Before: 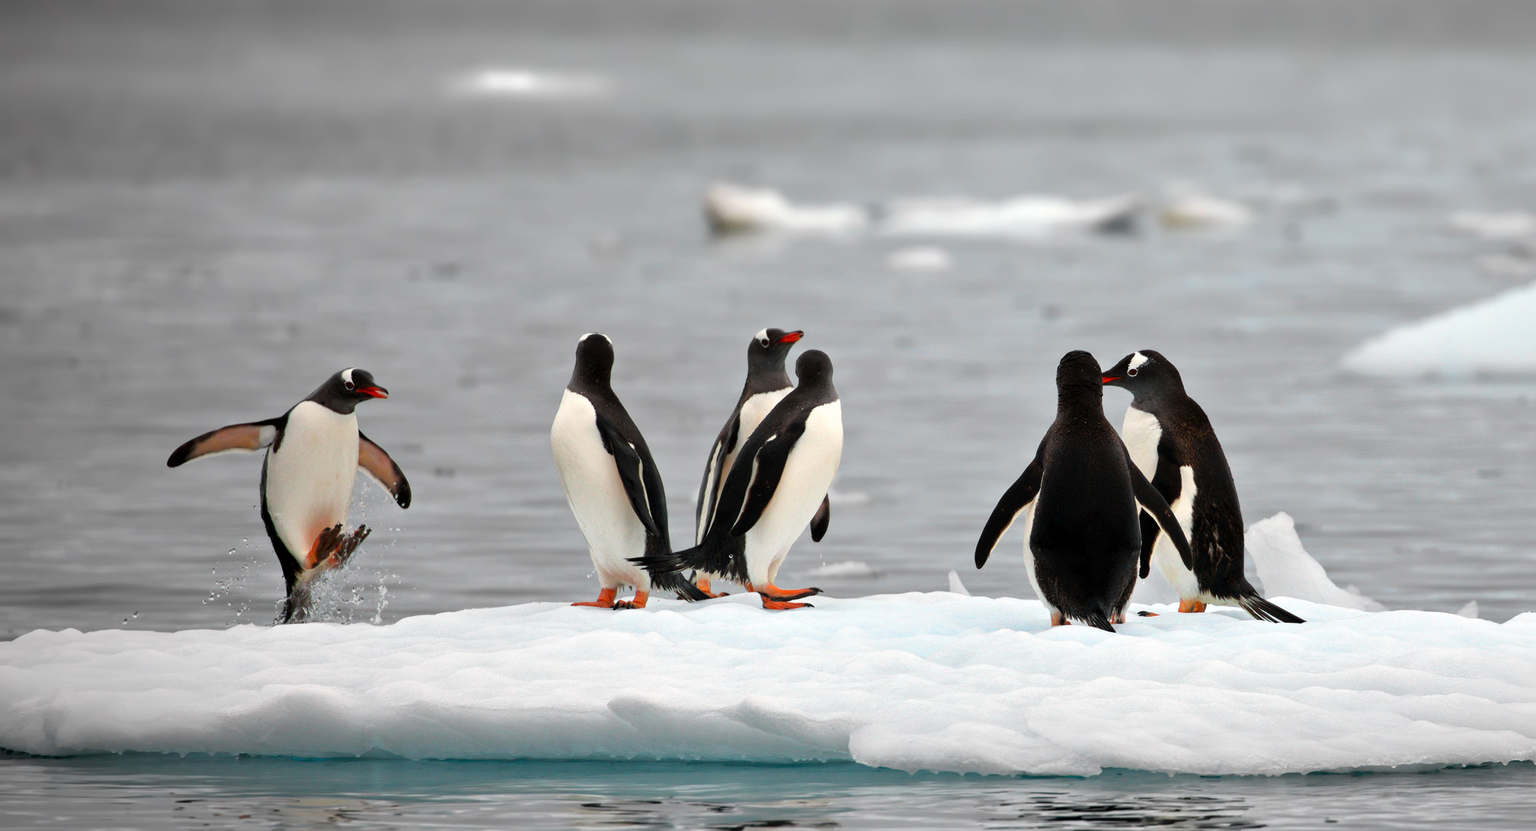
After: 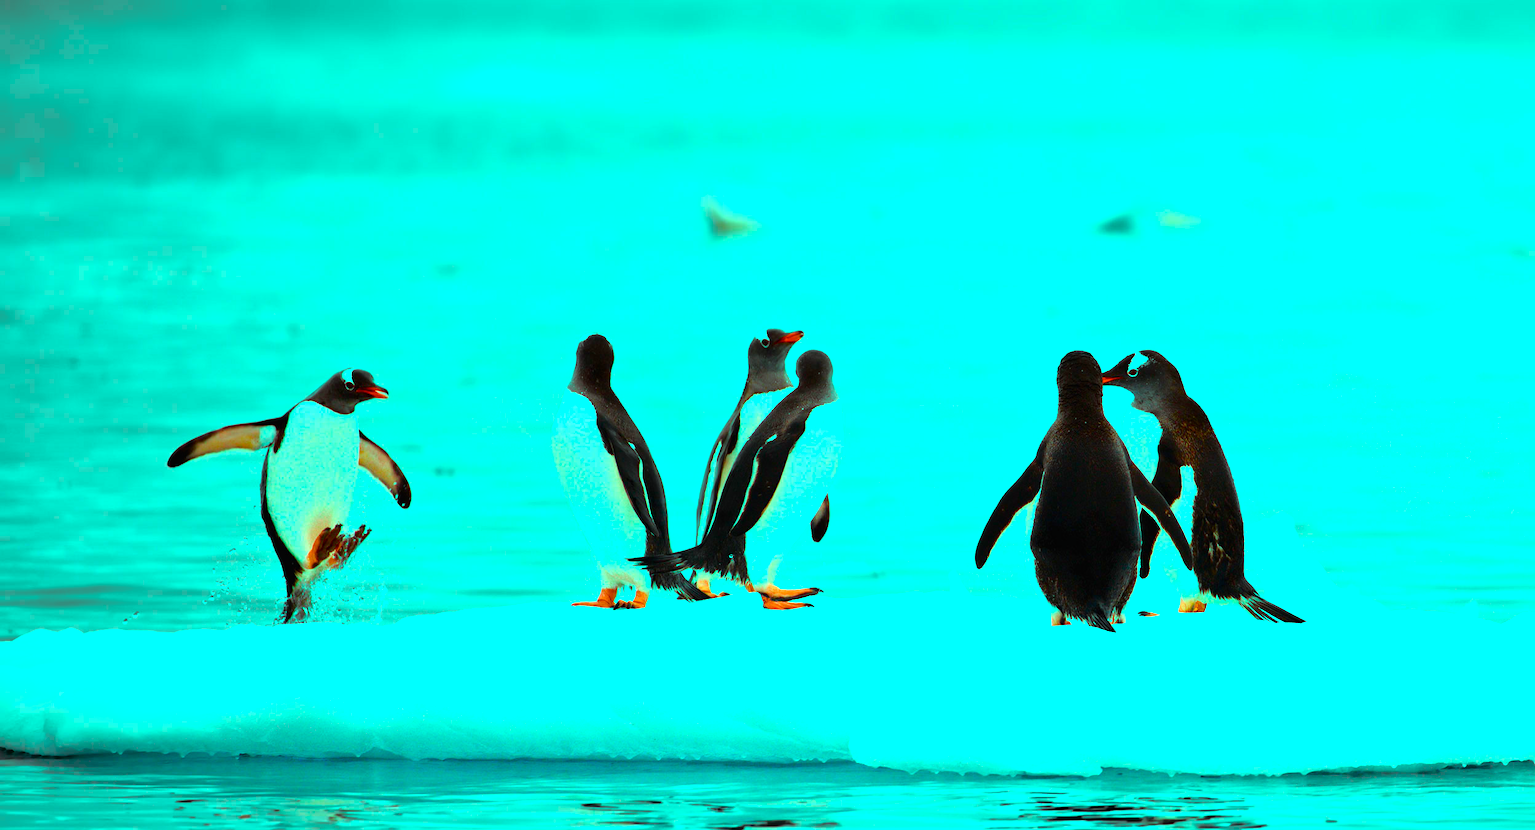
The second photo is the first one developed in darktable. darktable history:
color balance rgb: highlights gain › luminance 20.03%, highlights gain › chroma 13.075%, highlights gain › hue 172.62°, perceptual saturation grading › global saturation 55.576%, perceptual saturation grading › highlights -50.078%, perceptual saturation grading › mid-tones 40.574%, perceptual saturation grading › shadows 30.574%
tone curve: curves: ch0 [(0, 0.01) (0.037, 0.032) (0.131, 0.108) (0.275, 0.286) (0.483, 0.517) (0.61, 0.661) (0.697, 0.768) (0.797, 0.876) (0.888, 0.952) (0.997, 0.995)]; ch1 [(0, 0) (0.312, 0.262) (0.425, 0.402) (0.5, 0.5) (0.527, 0.532) (0.556, 0.585) (0.683, 0.706) (0.746, 0.77) (1, 1)]; ch2 [(0, 0) (0.223, 0.185) (0.333, 0.284) (0.432, 0.4) (0.502, 0.502) (0.525, 0.527) (0.545, 0.564) (0.587, 0.613) (0.636, 0.654) (0.711, 0.729) (0.845, 0.855) (0.998, 0.977)], color space Lab, independent channels, preserve colors none
contrast brightness saturation: saturation -0.088
exposure: exposure 0.6 EV, compensate exposure bias true, compensate highlight preservation false
